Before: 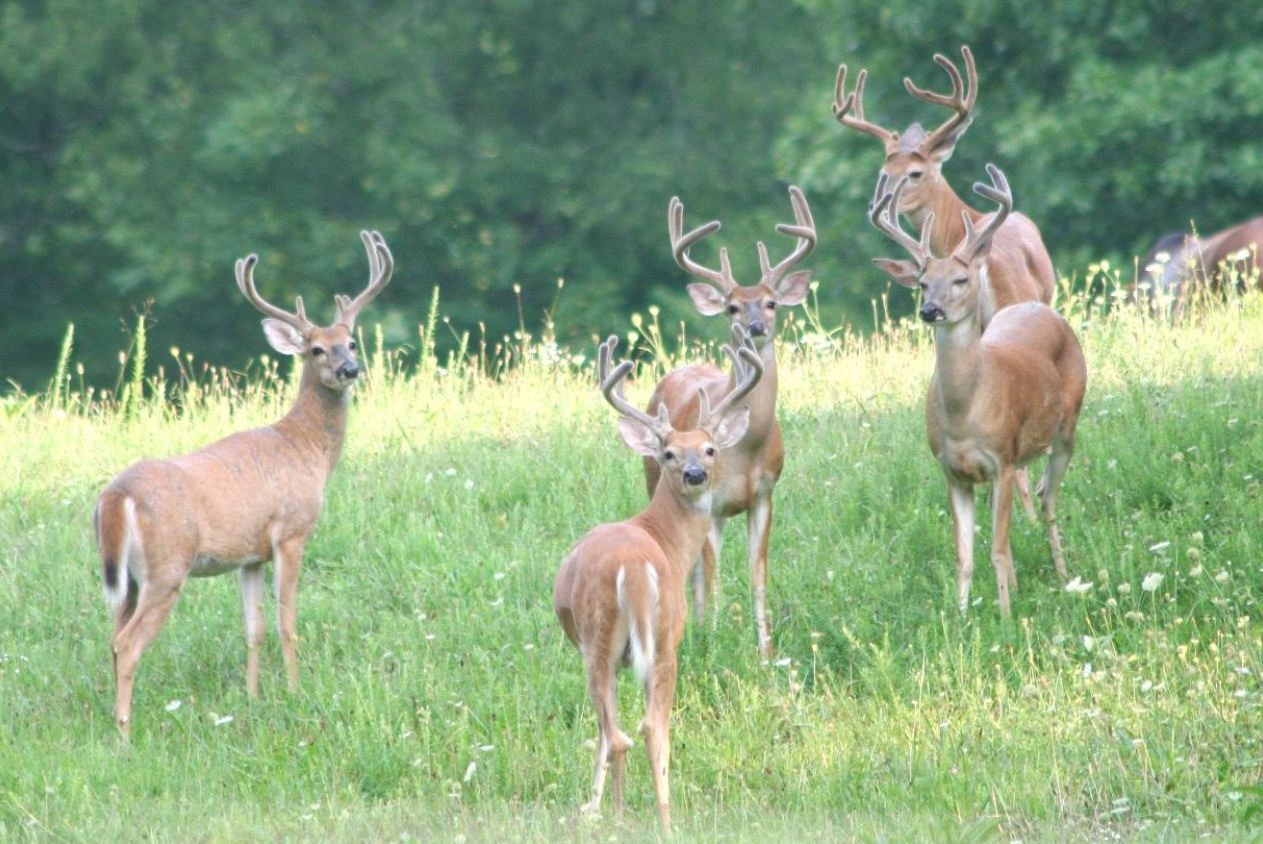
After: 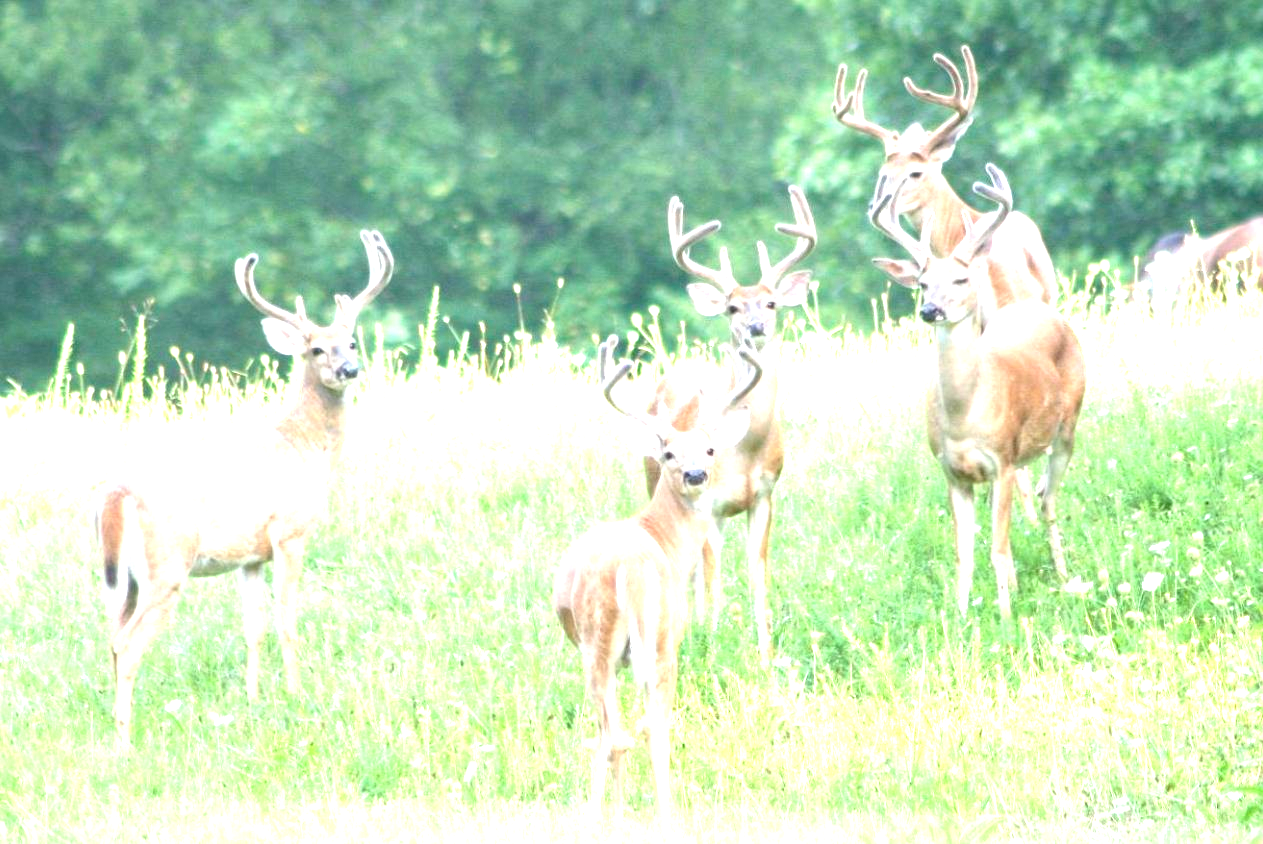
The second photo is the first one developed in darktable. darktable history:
local contrast: mode bilateral grid, contrast 15, coarseness 36, detail 105%, midtone range 0.2
exposure: black level correction 0.009, exposure 1.425 EV, compensate highlight preservation false
